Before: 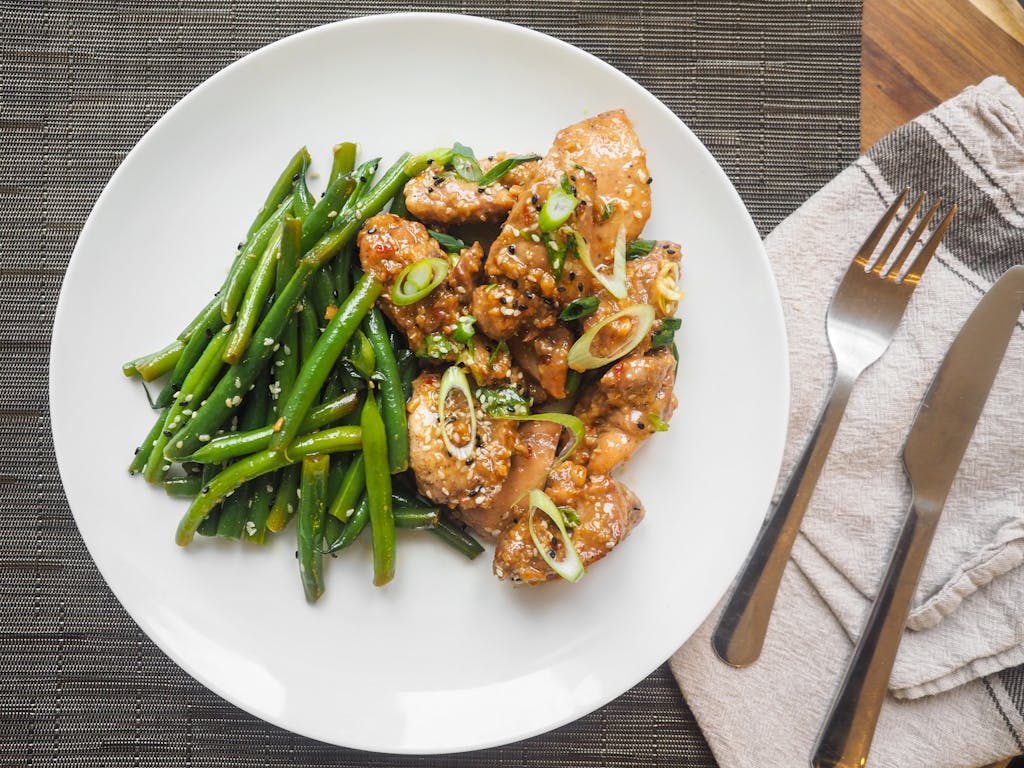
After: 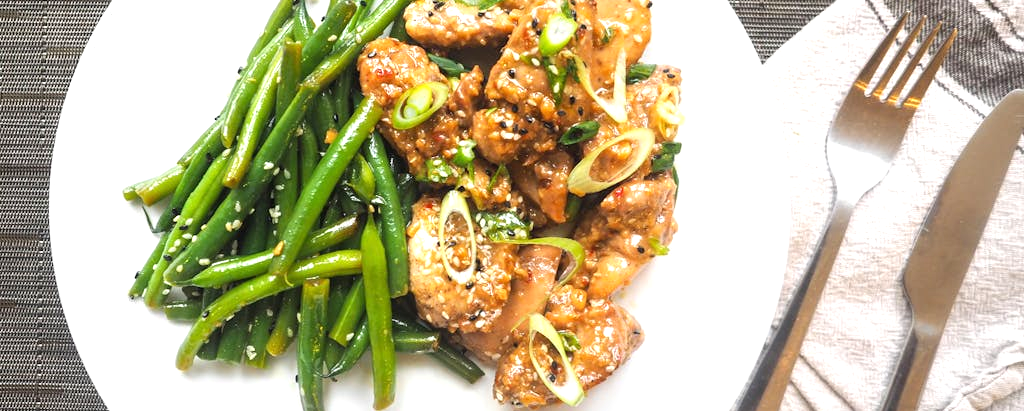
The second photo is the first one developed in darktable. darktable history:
exposure: black level correction 0, exposure 0.7 EV, compensate exposure bias true, compensate highlight preservation false
crop and rotate: top 23.043%, bottom 23.437%
